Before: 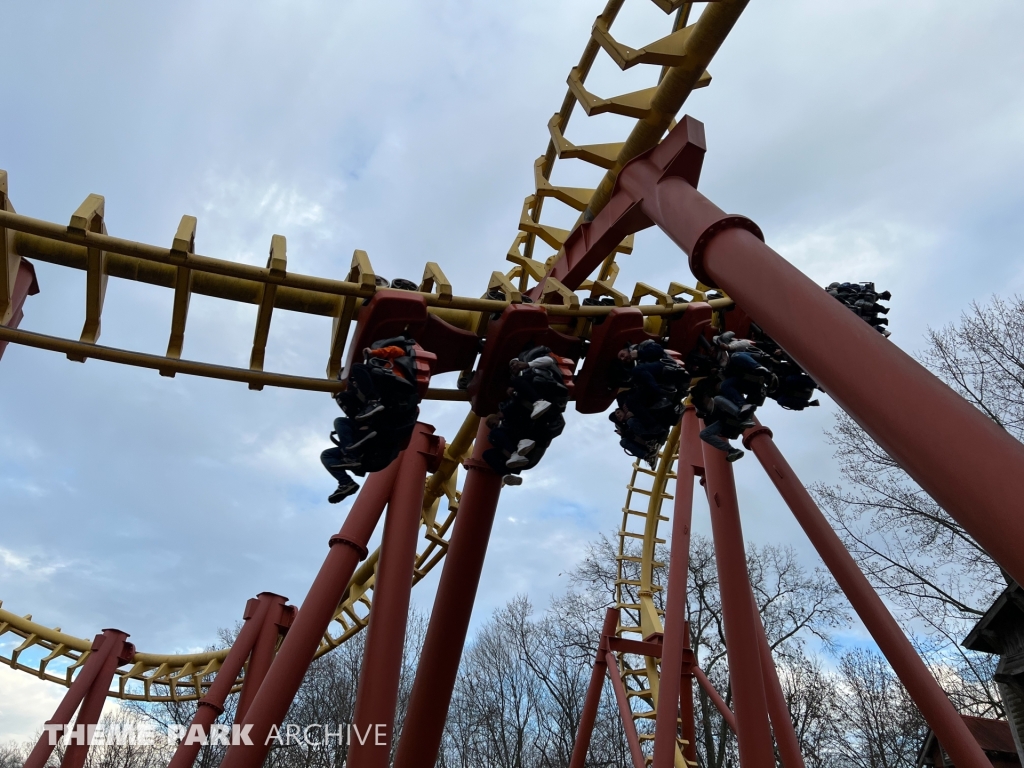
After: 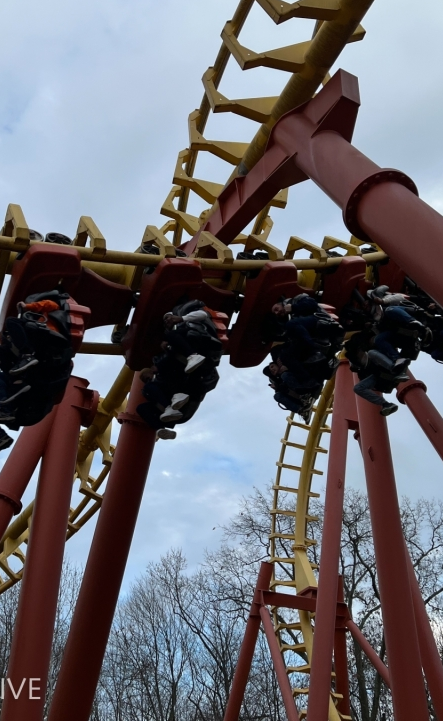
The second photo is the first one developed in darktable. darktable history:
crop: left 33.87%, top 6.042%, right 22.808%
